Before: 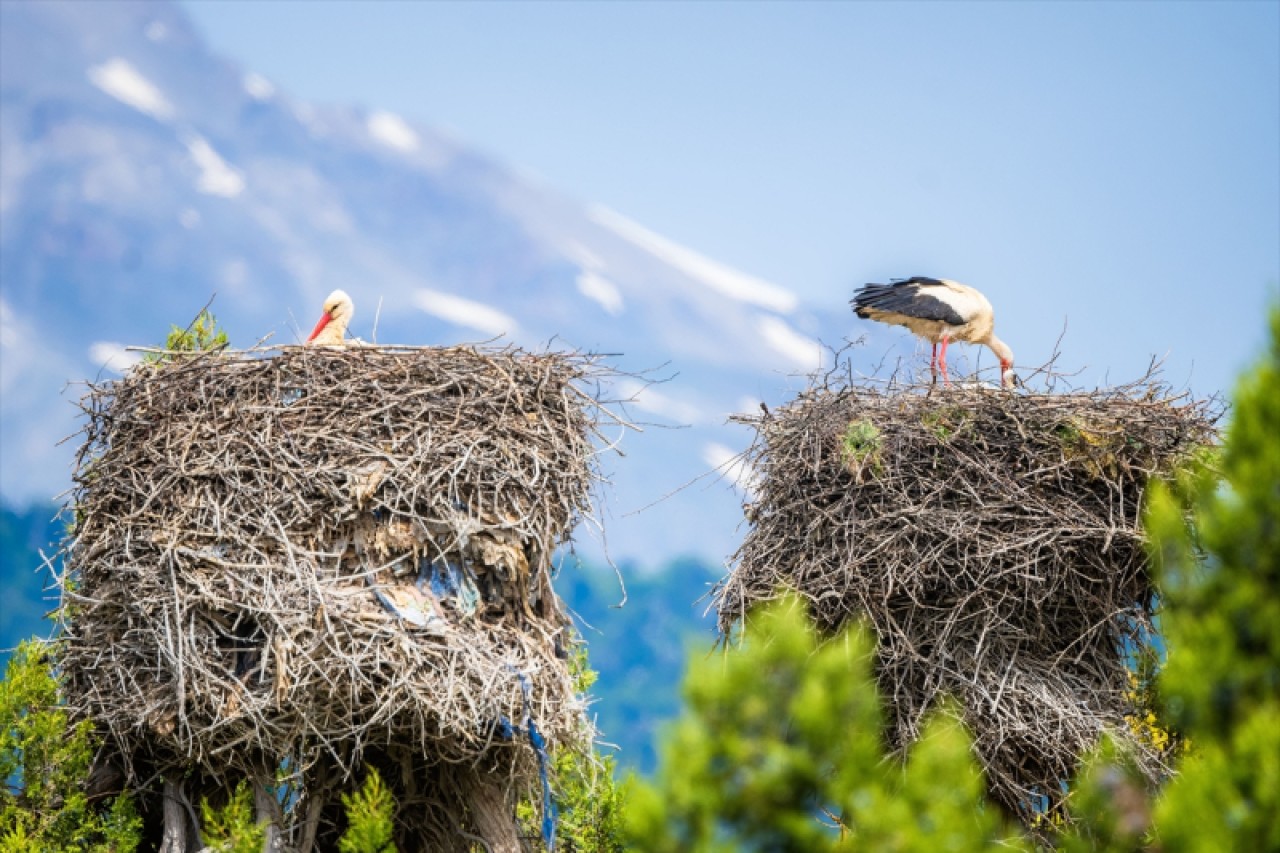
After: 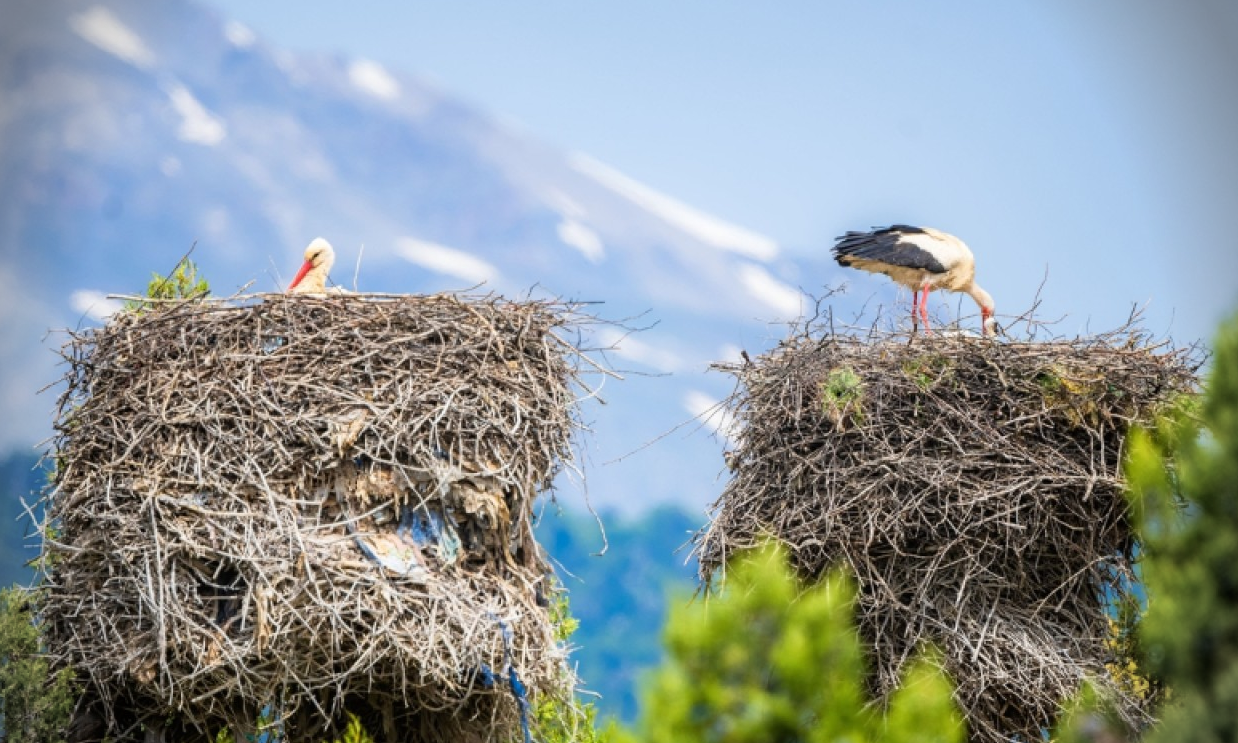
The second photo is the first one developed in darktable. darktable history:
crop: left 1.492%, top 6.2%, right 1.741%, bottom 6.667%
vignetting: fall-off start 87.85%, fall-off radius 23.83%
